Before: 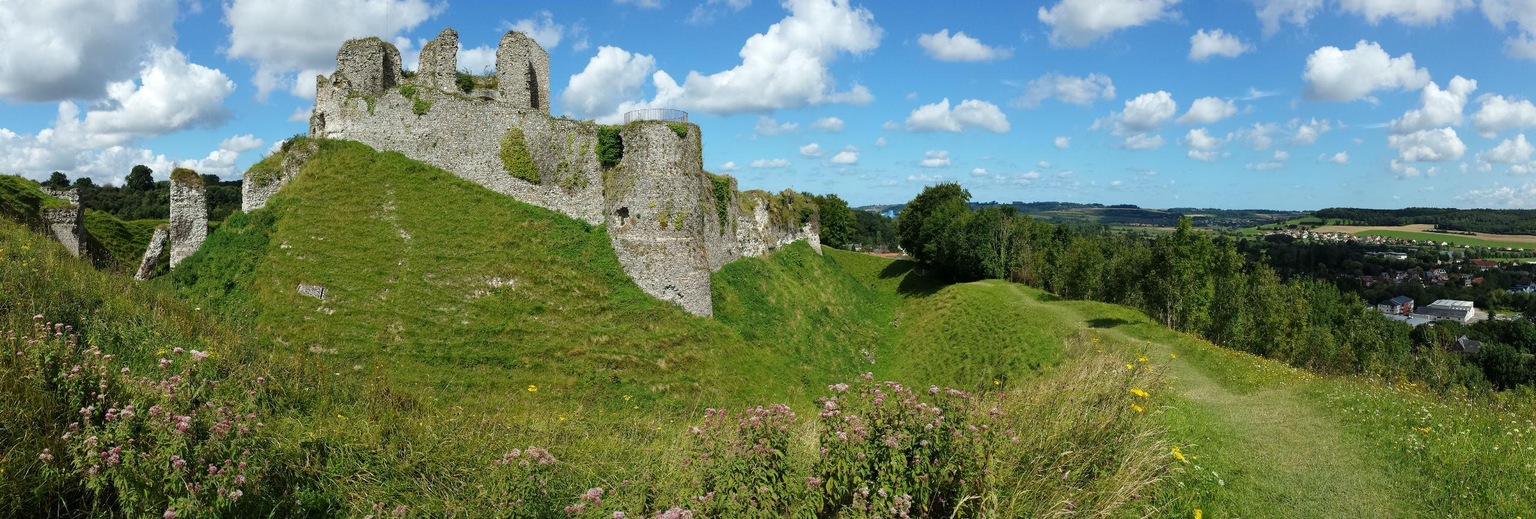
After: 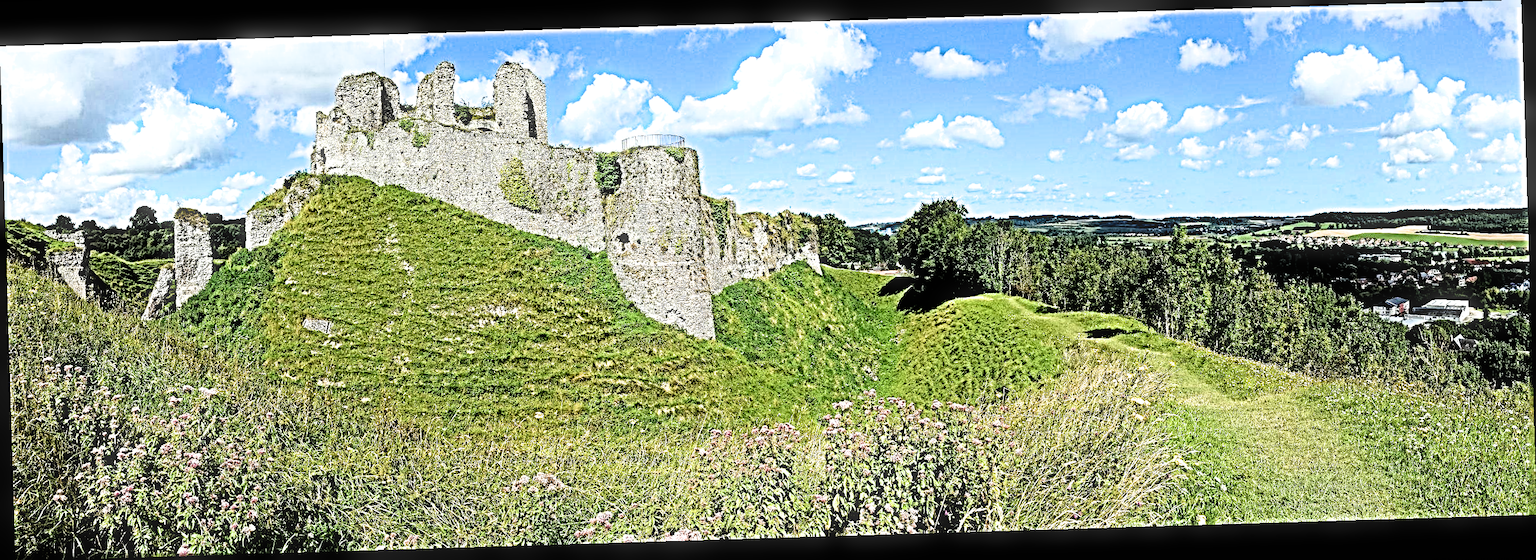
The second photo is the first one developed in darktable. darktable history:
bloom: size 3%, threshold 100%, strength 0%
filmic rgb: black relative exposure -4 EV, white relative exposure 3 EV, hardness 3.02, contrast 1.5
rotate and perspective: rotation -1.75°, automatic cropping off
haze removal: compatibility mode true, adaptive false
sharpen: radius 6.3, amount 1.8, threshold 0
exposure: exposure 0.95 EV, compensate highlight preservation false
